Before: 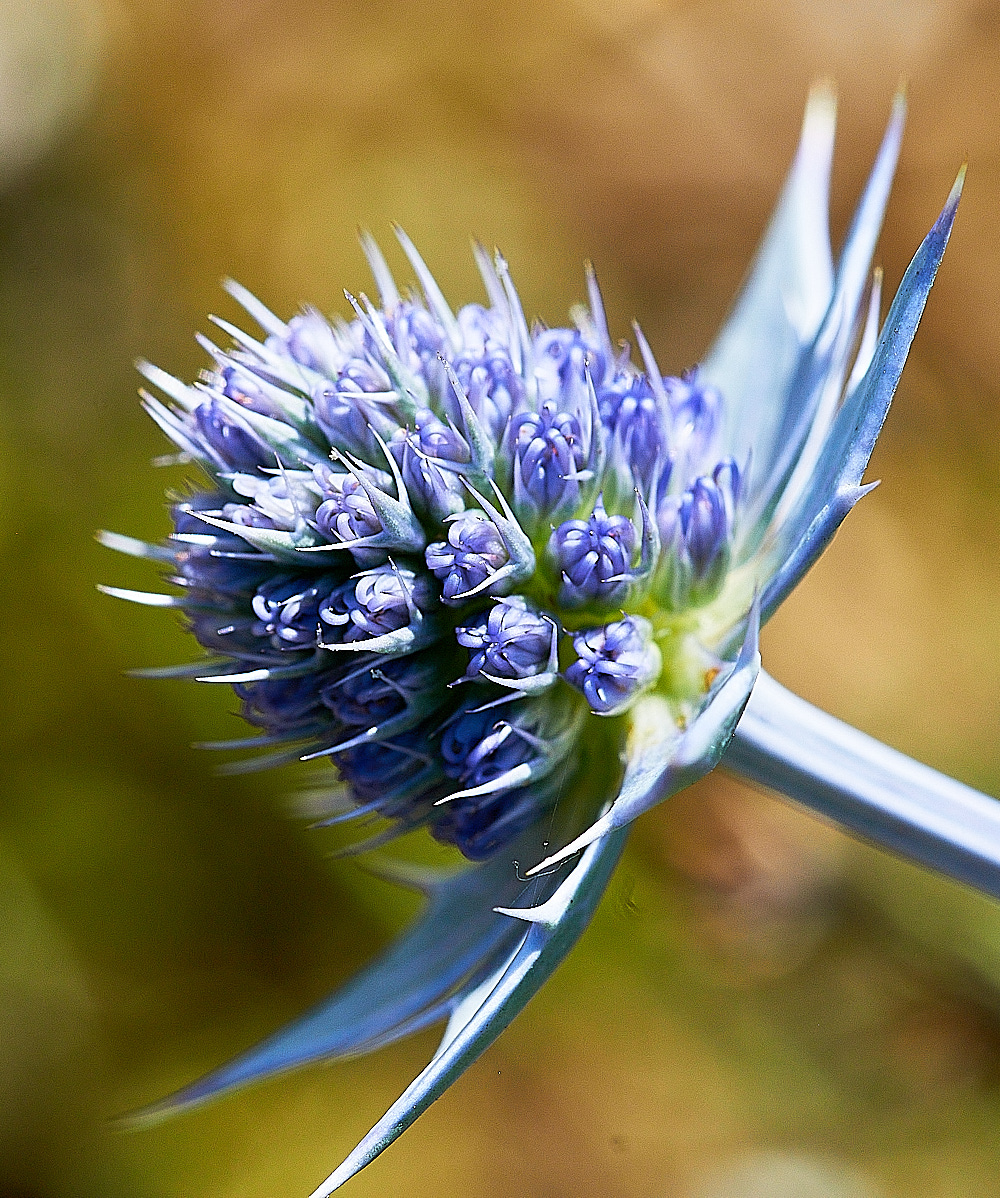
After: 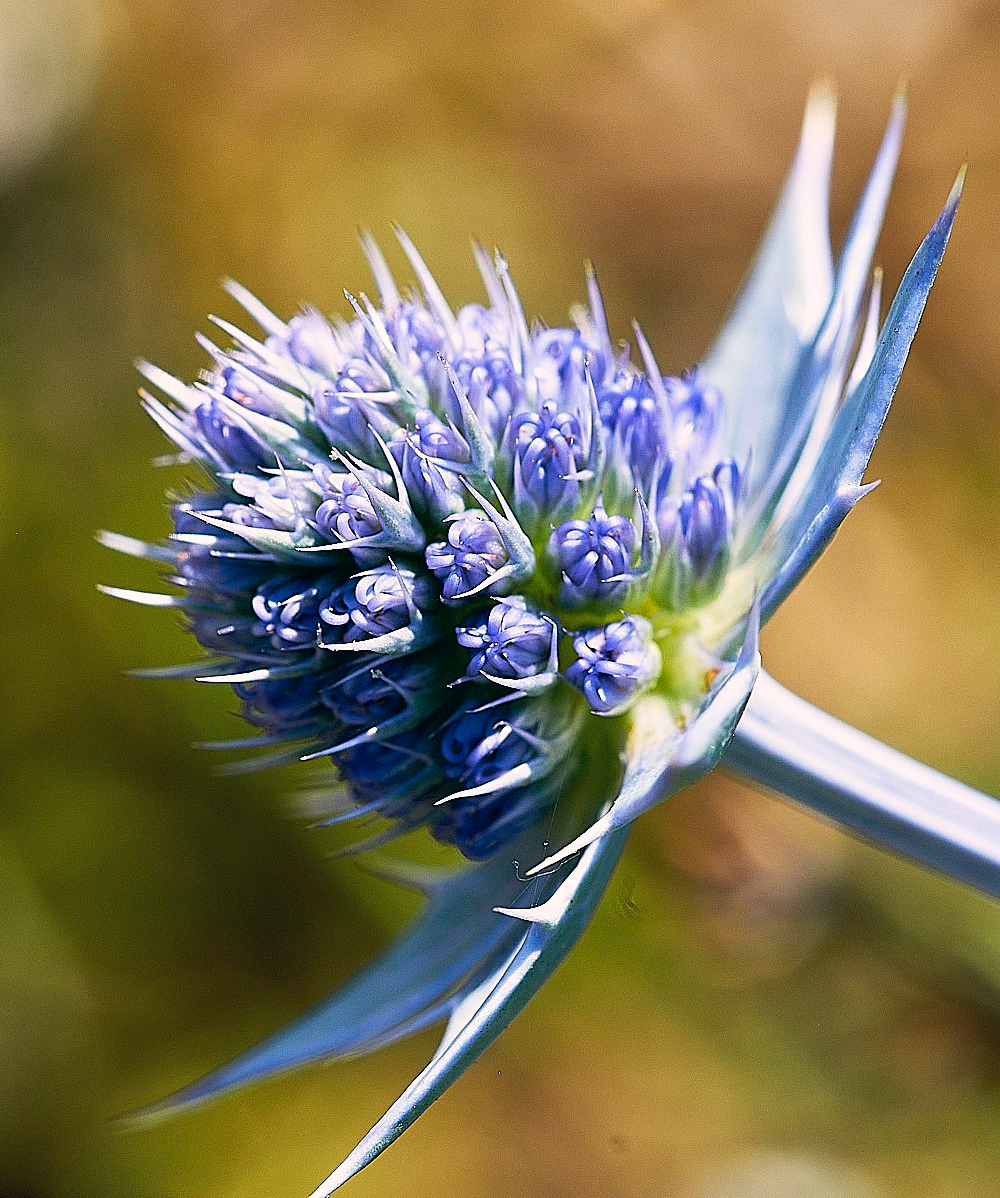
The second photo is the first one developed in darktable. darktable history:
color correction: highlights a* 5.47, highlights b* 5.32, shadows a* -4.61, shadows b* -5.09
